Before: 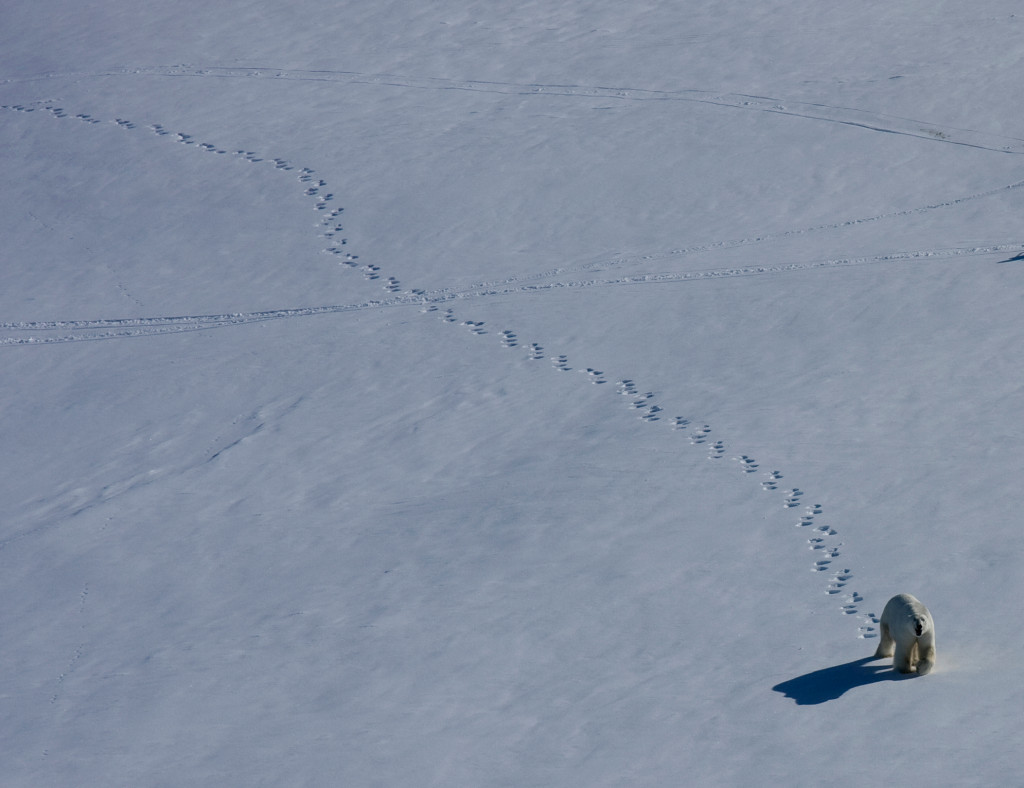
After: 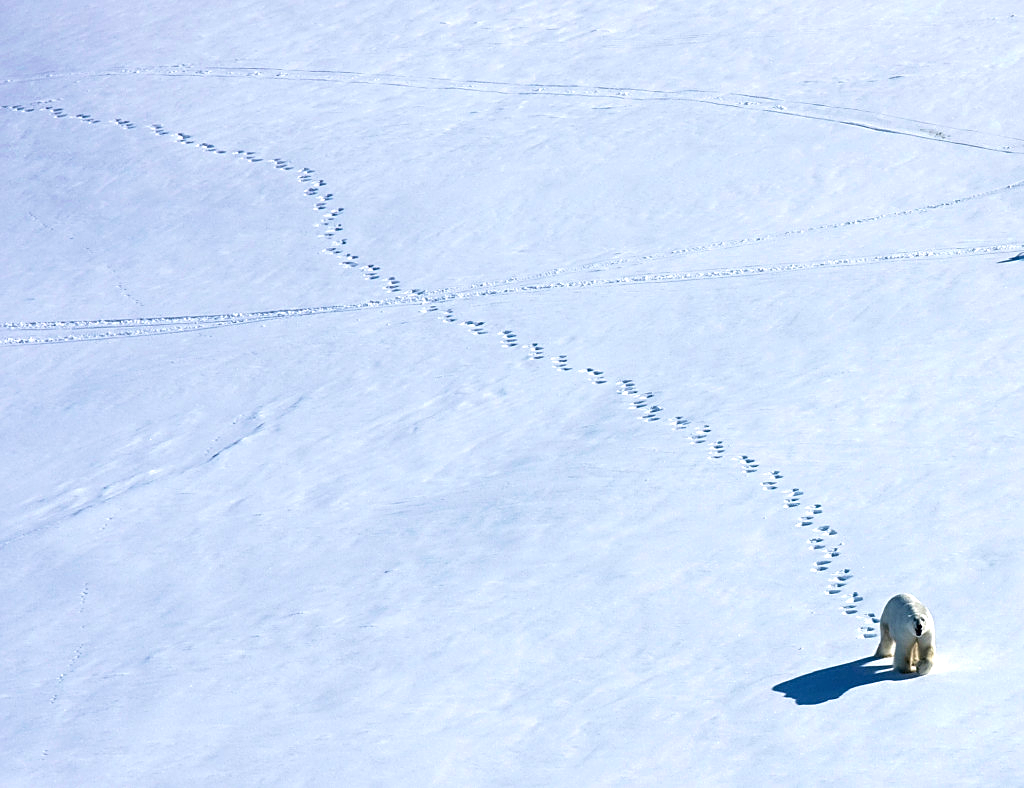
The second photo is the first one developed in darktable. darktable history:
local contrast: mode bilateral grid, contrast 100, coarseness 100, detail 89%, midtone range 0.2
exposure: black level correction 0, exposure 1.447 EV, compensate exposure bias true, compensate highlight preservation false
sharpen: on, module defaults
velvia: strength 15.5%
